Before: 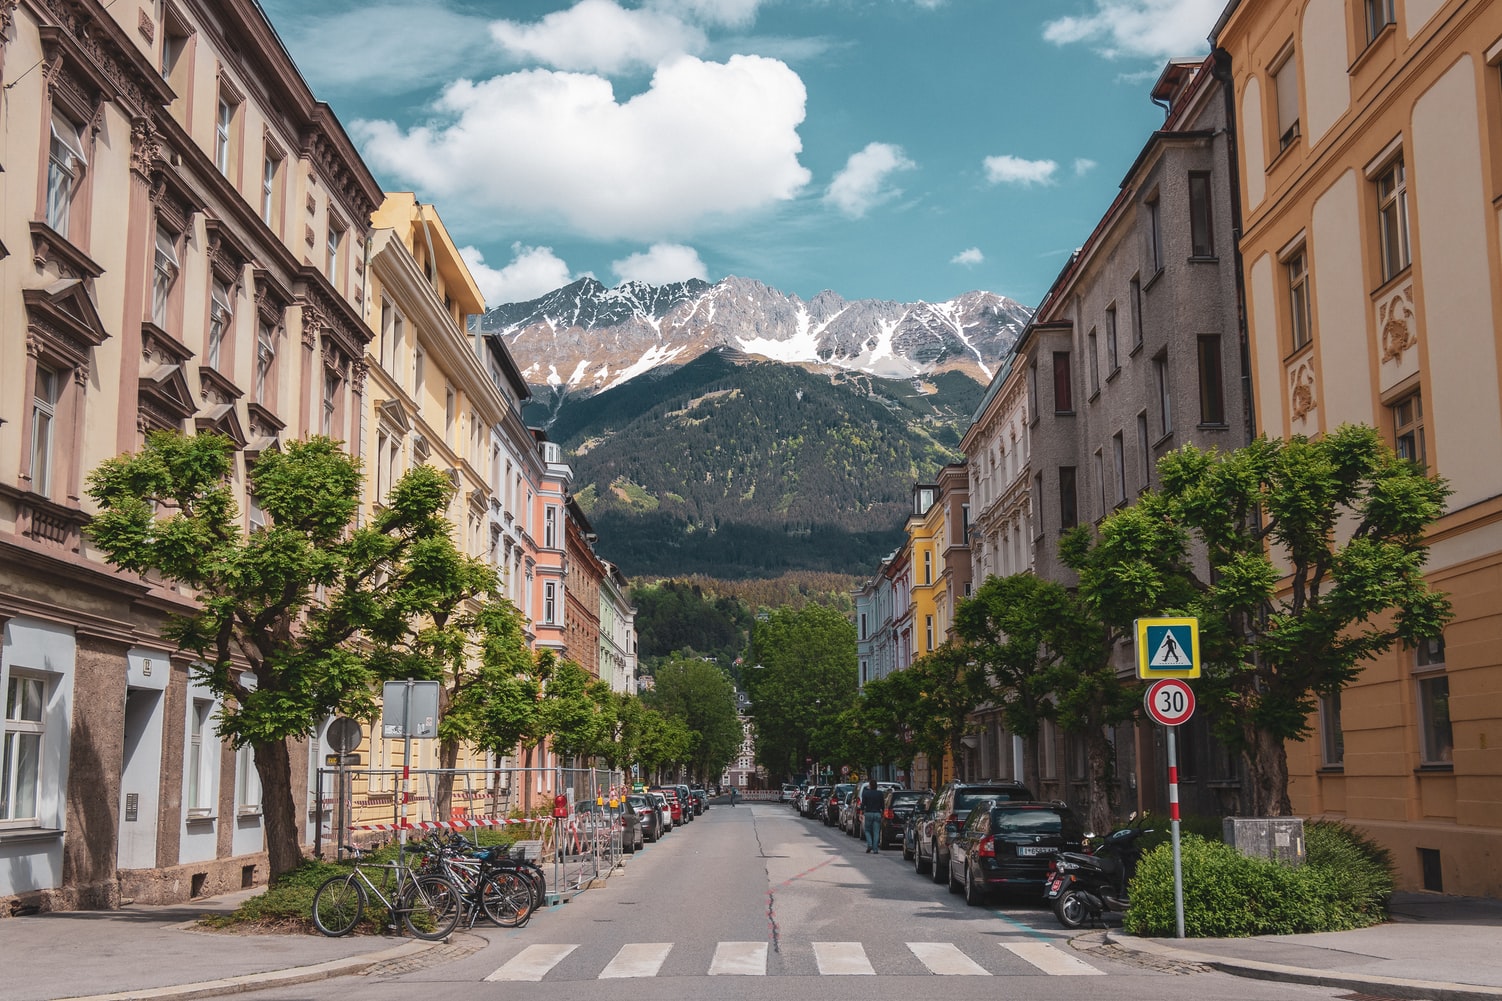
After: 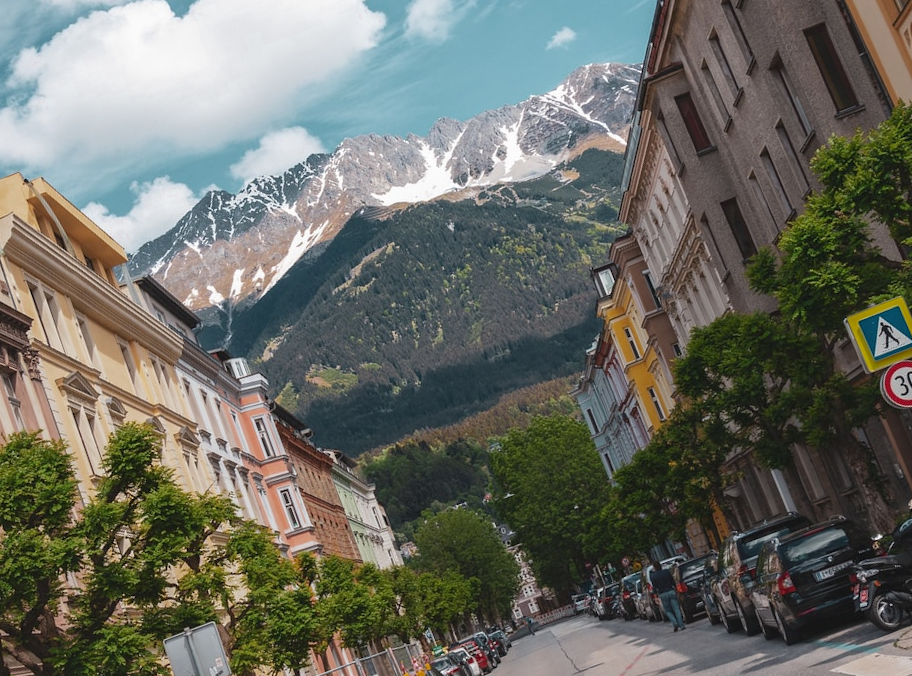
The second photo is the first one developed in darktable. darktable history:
crop and rotate: angle 20.51°, left 6.944%, right 4.174%, bottom 1.176%
color zones: curves: ch0 [(0.27, 0.396) (0.563, 0.504) (0.75, 0.5) (0.787, 0.307)]
